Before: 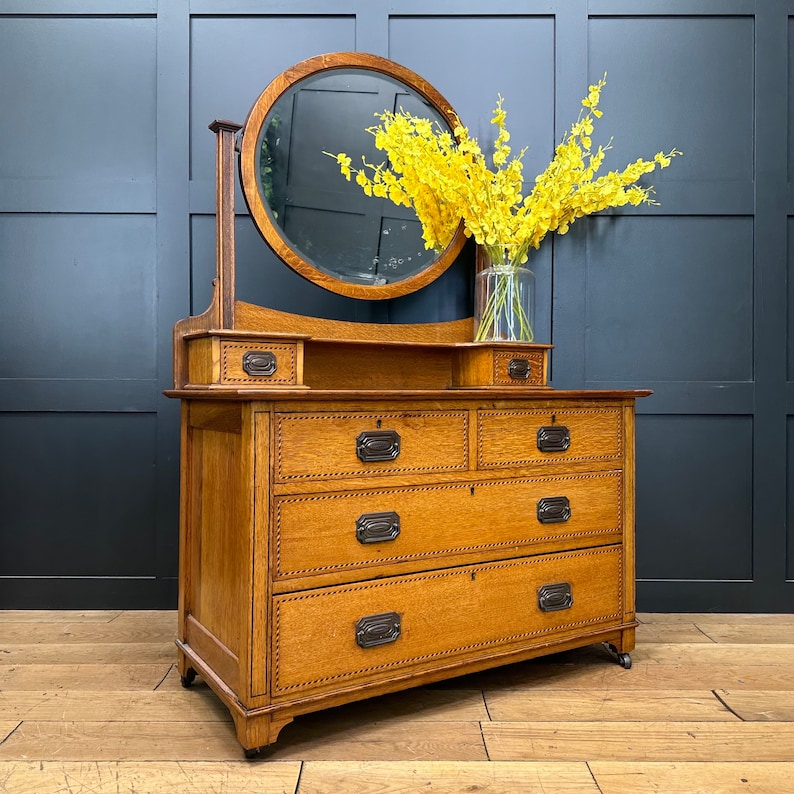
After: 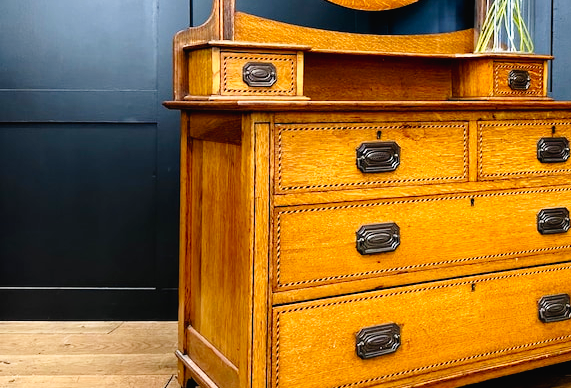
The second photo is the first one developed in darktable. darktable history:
tone curve: curves: ch0 [(0, 0.016) (0.11, 0.039) (0.259, 0.235) (0.383, 0.437) (0.499, 0.597) (0.733, 0.867) (0.843, 0.948) (1, 1)], preserve colors none
crop: top 36.427%, right 27.973%, bottom 14.62%
